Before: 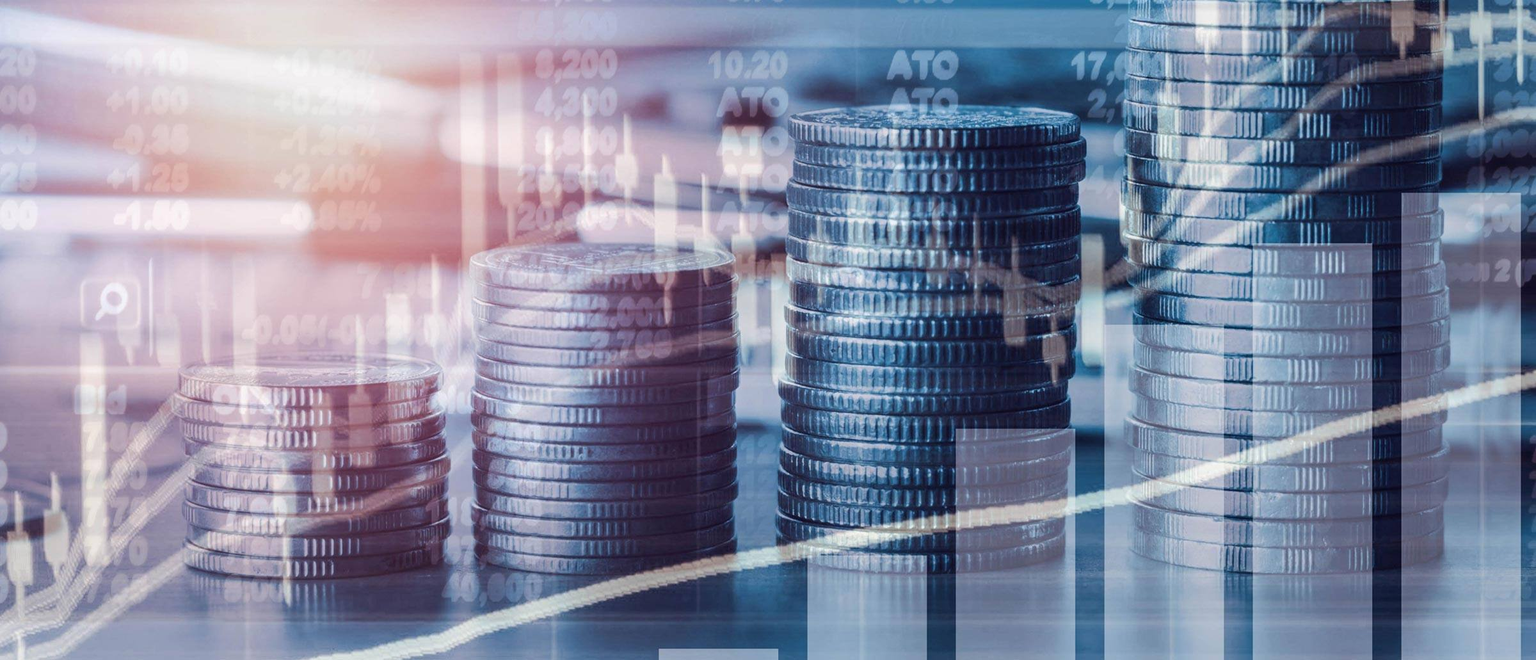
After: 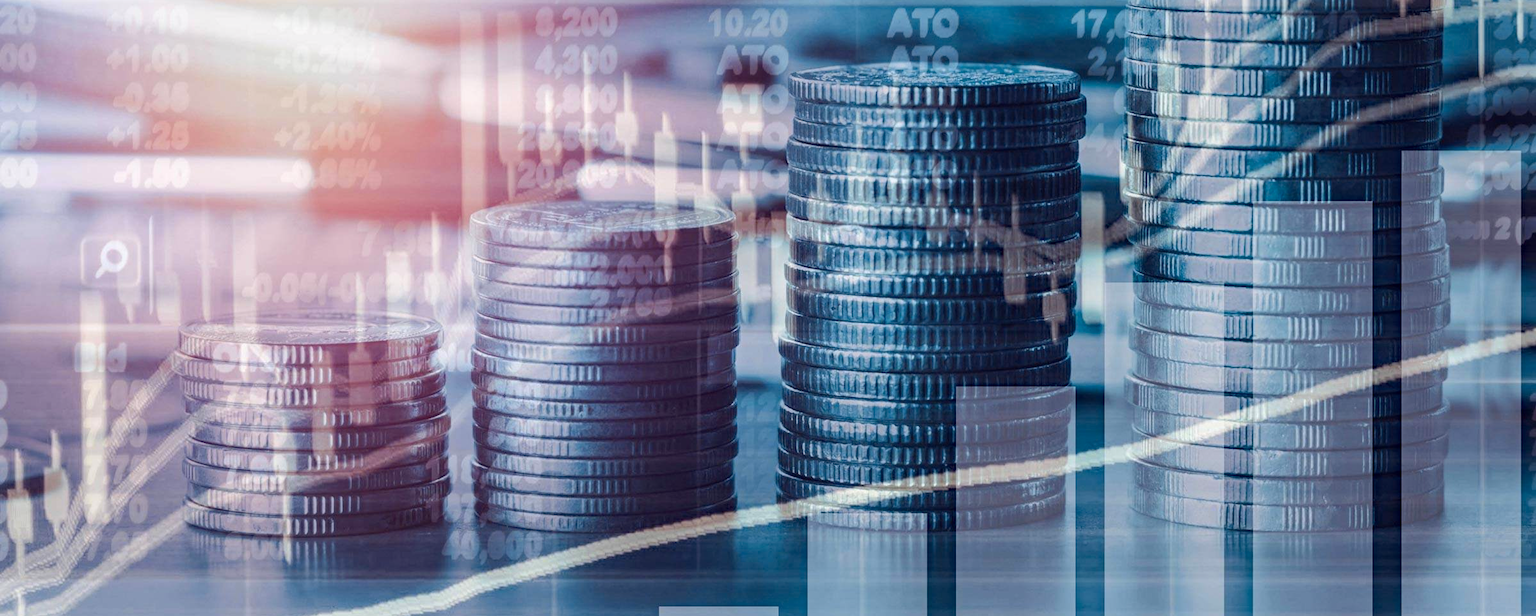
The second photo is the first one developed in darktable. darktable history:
crop and rotate: top 6.406%
color zones: curves: ch1 [(0.239, 0.552) (0.75, 0.5)]; ch2 [(0.25, 0.462) (0.749, 0.457)]
haze removal: compatibility mode true, adaptive false
